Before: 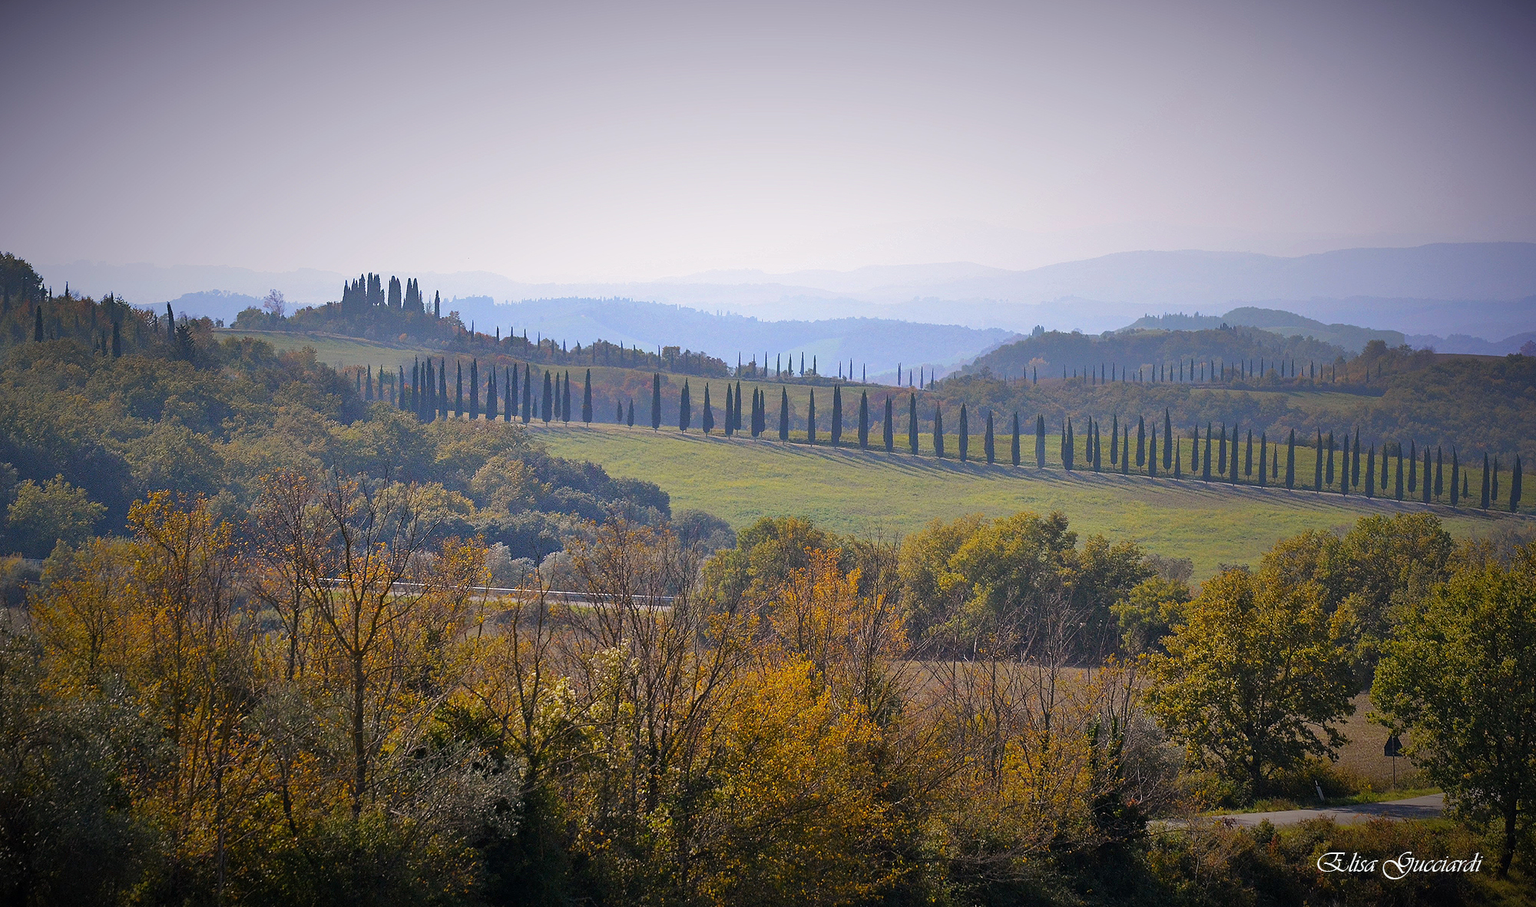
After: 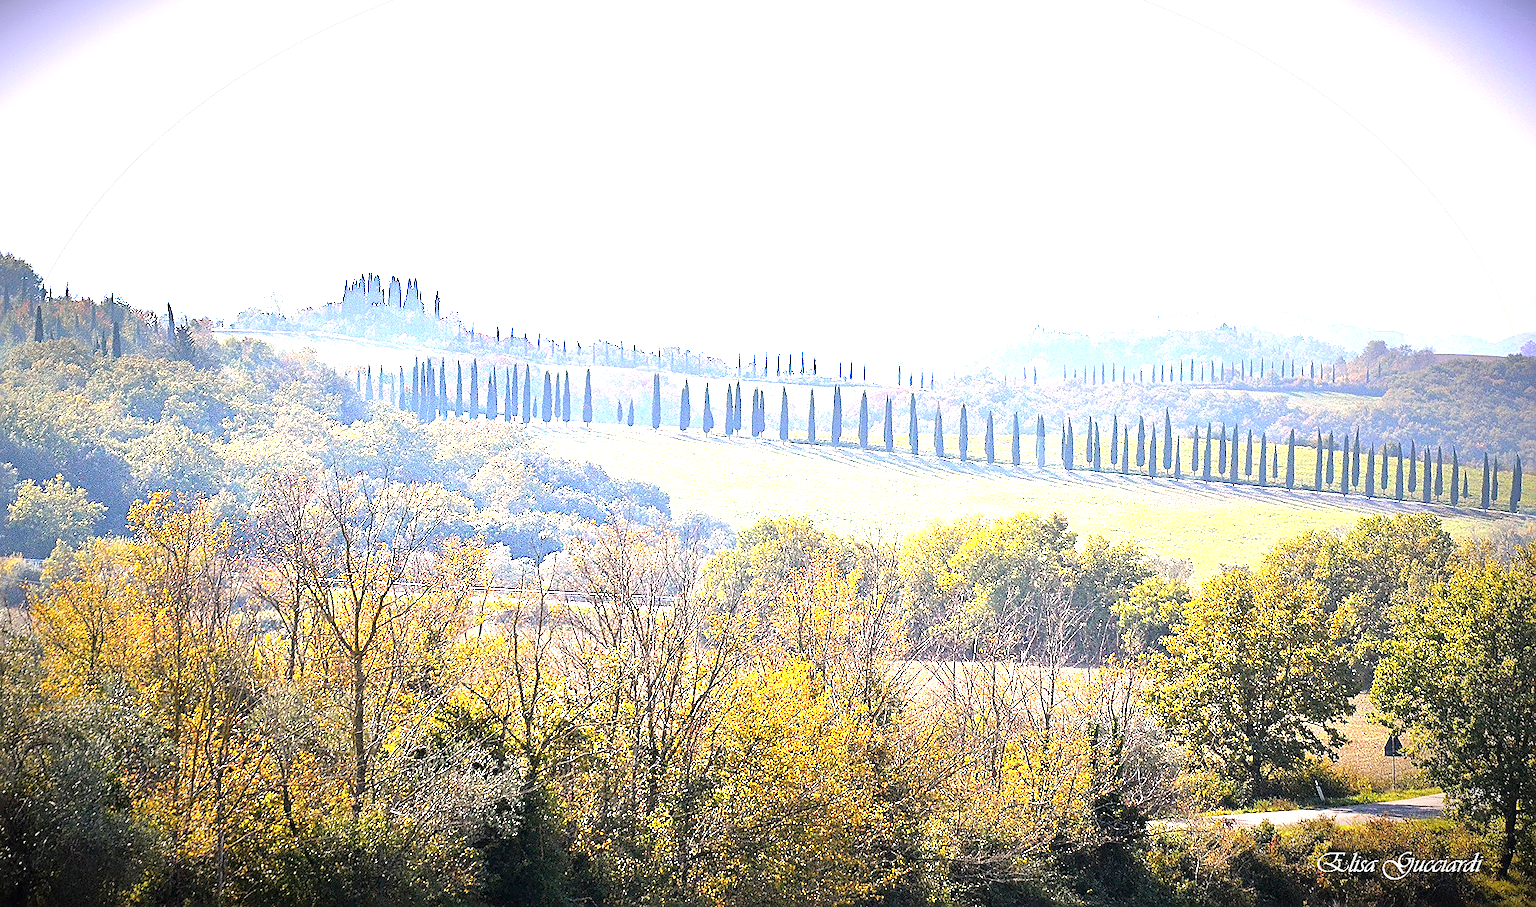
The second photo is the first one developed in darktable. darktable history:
exposure: black level correction 0, exposure 1.911 EV, compensate highlight preservation false
tone equalizer: -8 EV -0.712 EV, -7 EV -0.678 EV, -6 EV -0.6 EV, -5 EV -0.382 EV, -3 EV 0.403 EV, -2 EV 0.6 EV, -1 EV 0.686 EV, +0 EV 0.769 EV
vignetting: fall-off start 99.71%, brightness -0.221, saturation 0.147, width/height ratio 1.322, unbound false
sharpen: on, module defaults
